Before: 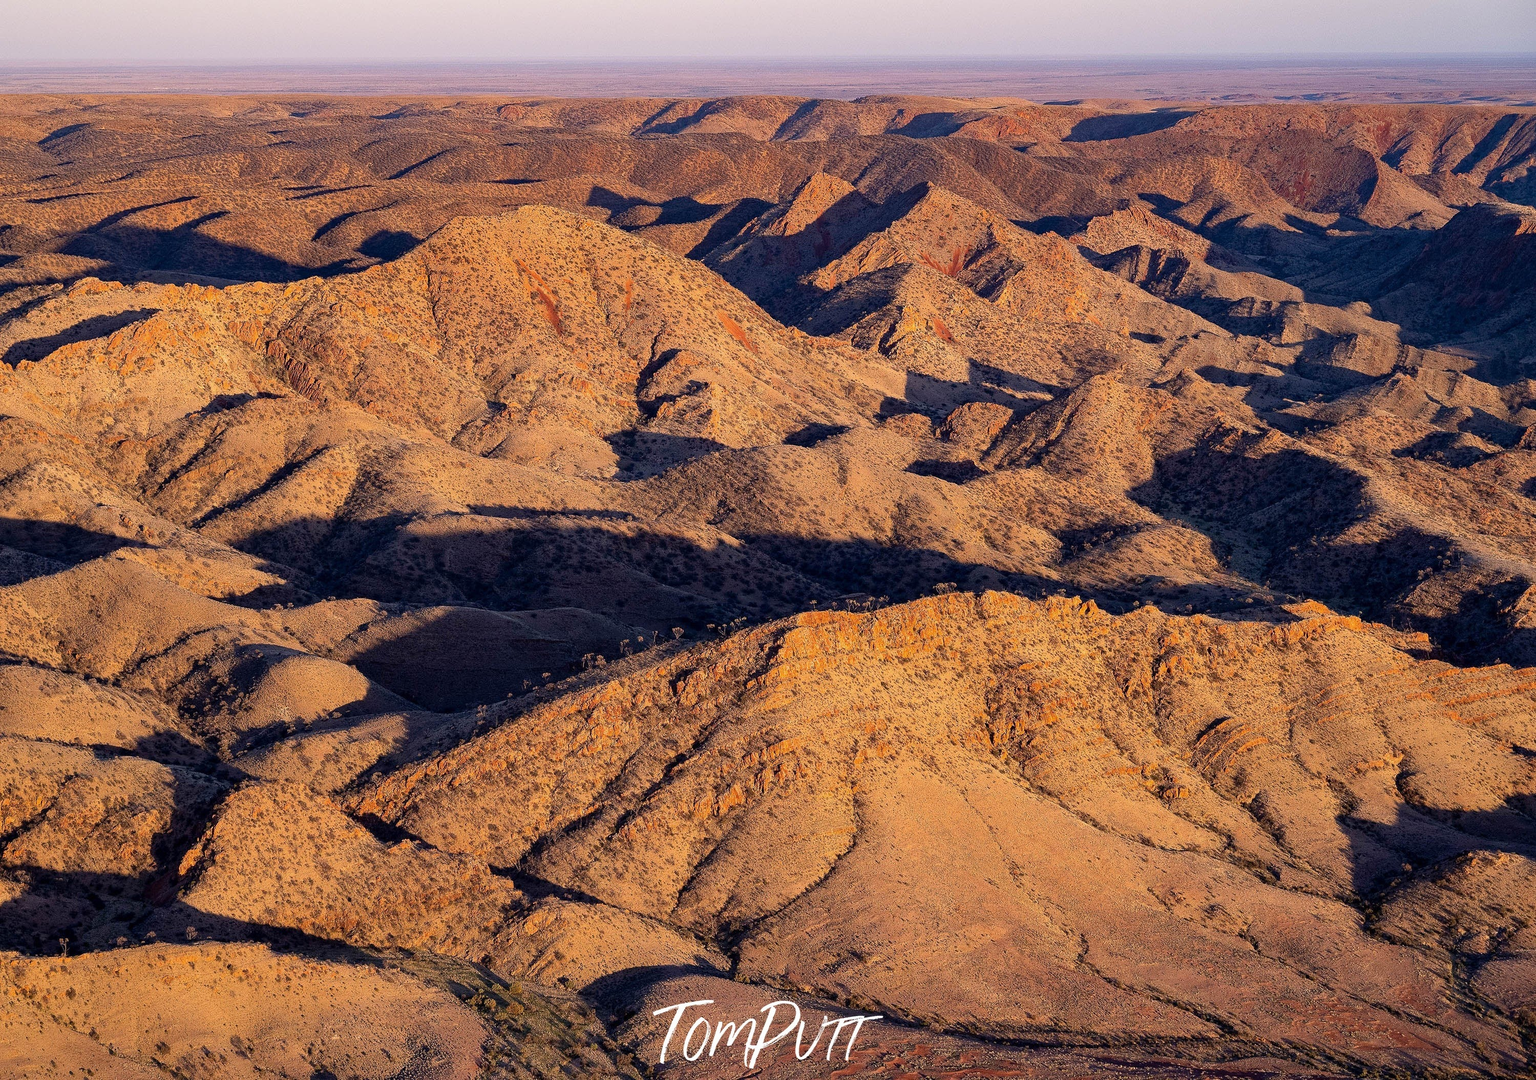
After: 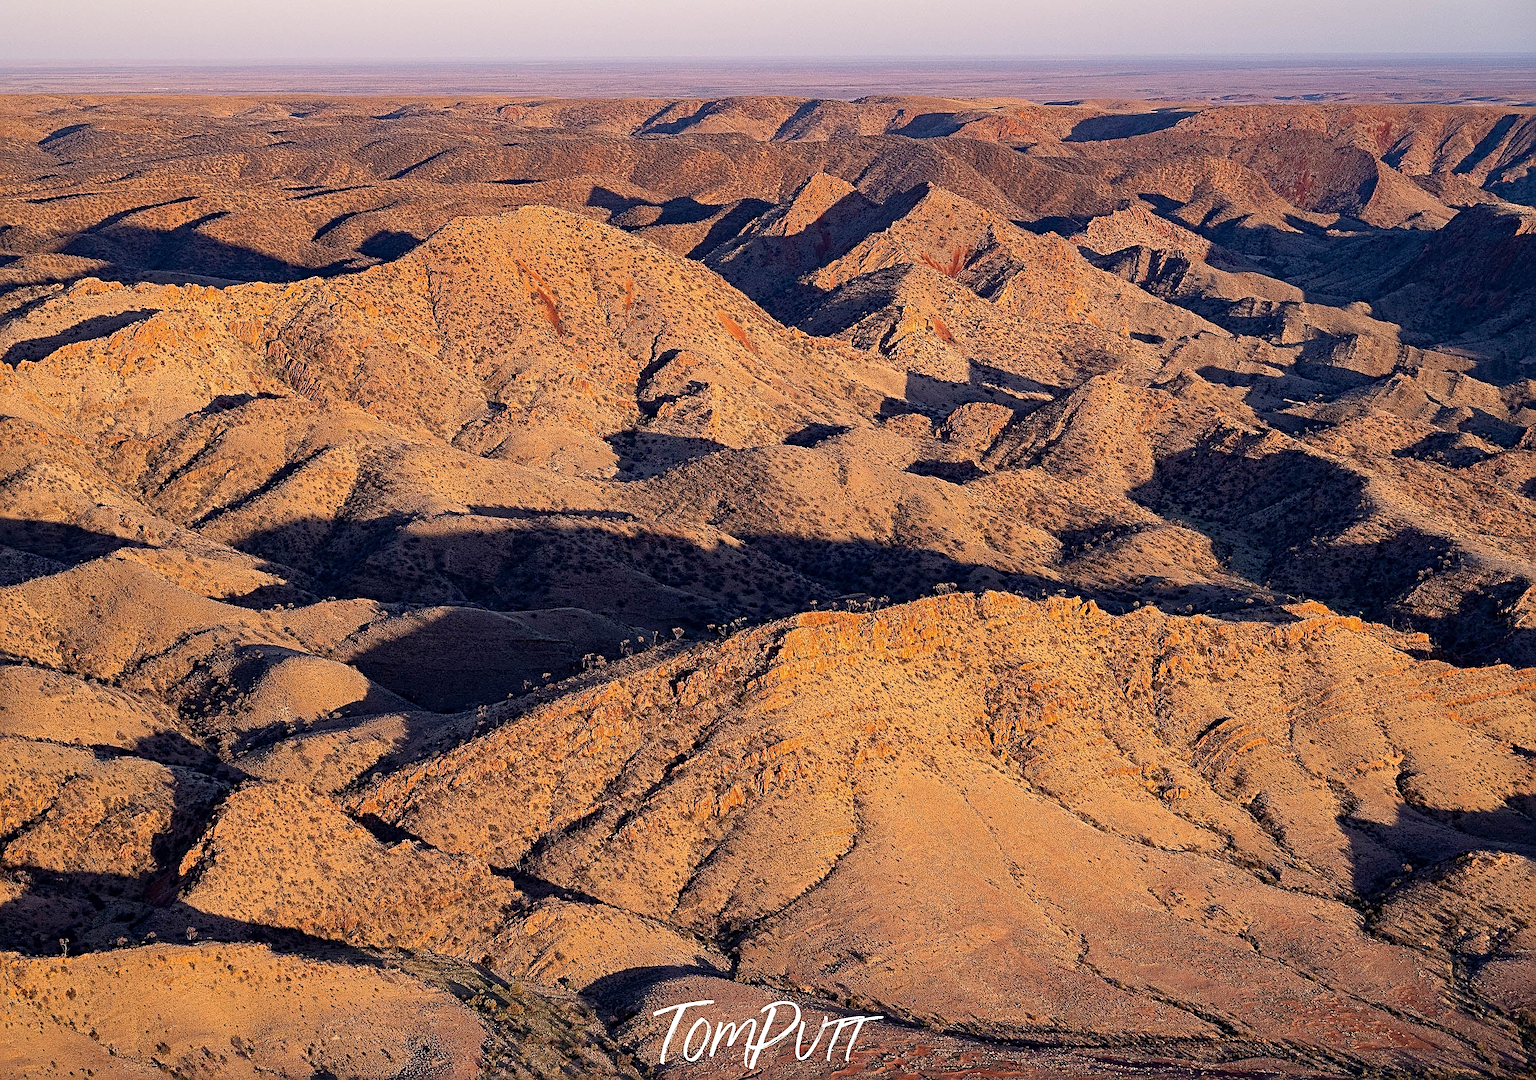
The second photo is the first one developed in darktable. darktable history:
sharpen: radius 3.952
